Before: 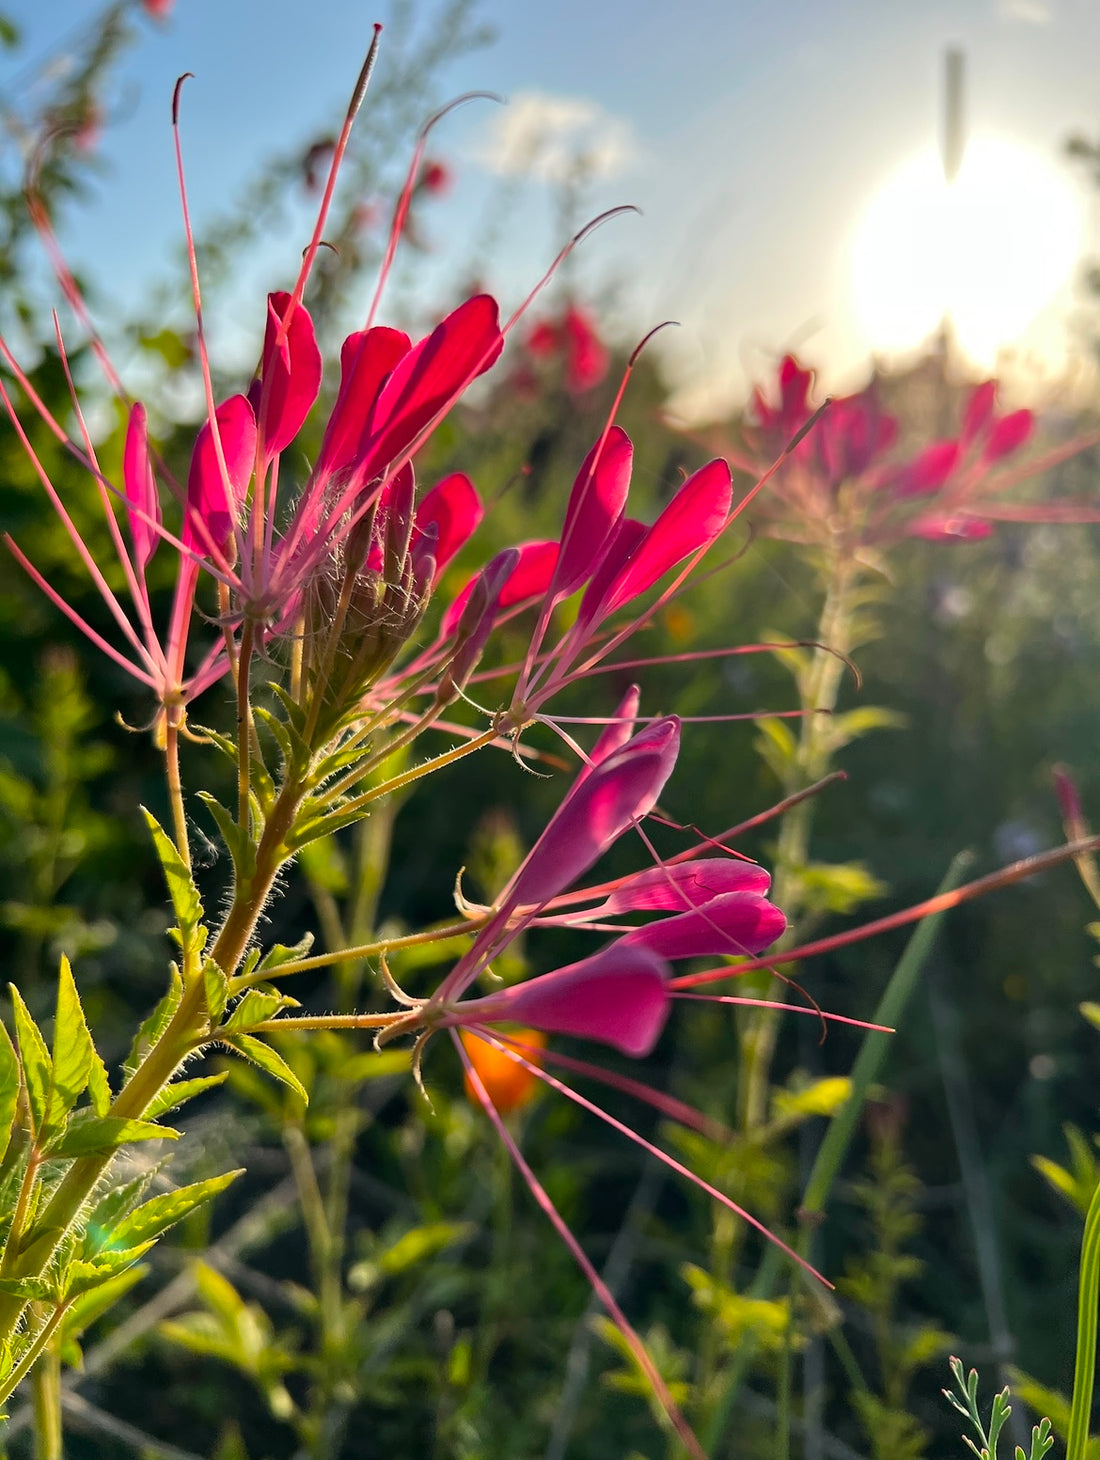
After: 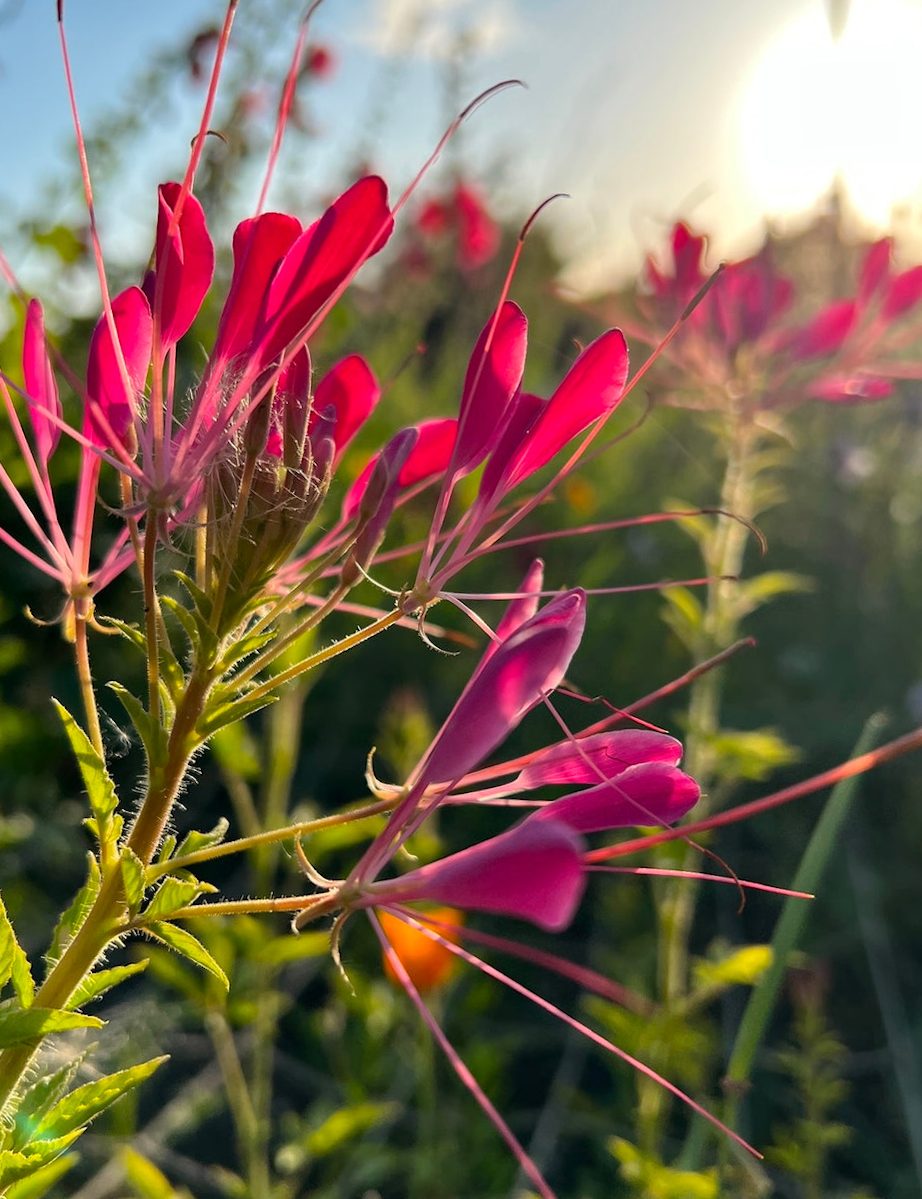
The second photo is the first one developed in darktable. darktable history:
crop and rotate: left 10.071%, top 10.071%, right 10.02%, bottom 10.02%
rotate and perspective: rotation -2.22°, lens shift (horizontal) -0.022, automatic cropping off
